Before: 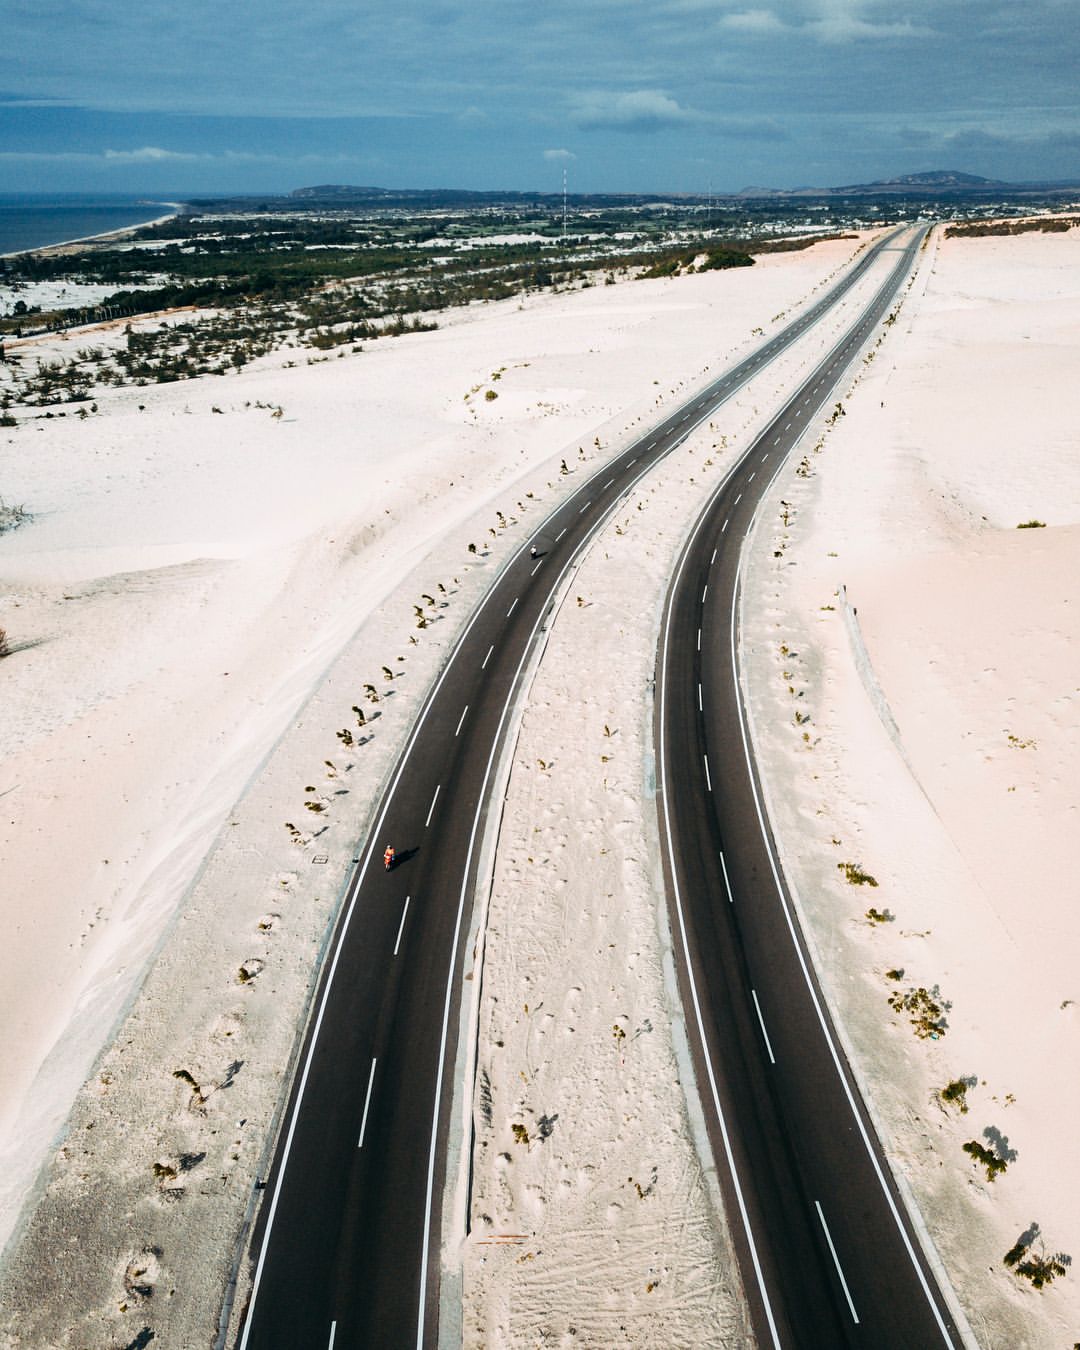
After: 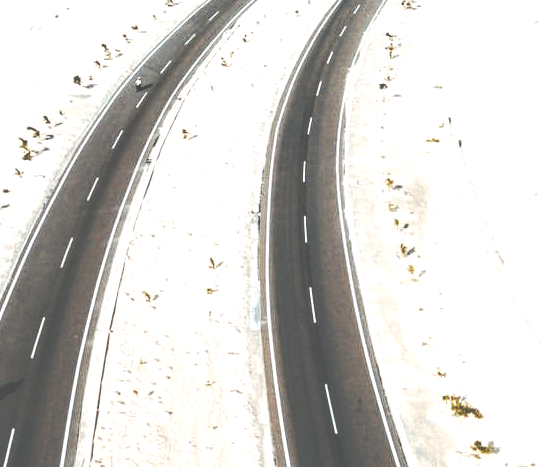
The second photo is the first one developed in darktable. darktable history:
crop: left 36.607%, top 34.735%, right 13.146%, bottom 30.611%
exposure: black level correction 0, exposure 0.7 EV, compensate exposure bias true, compensate highlight preservation false
local contrast: on, module defaults
tone curve: curves: ch0 [(0, 0) (0.003, 0.301) (0.011, 0.302) (0.025, 0.307) (0.044, 0.313) (0.069, 0.316) (0.1, 0.322) (0.136, 0.325) (0.177, 0.341) (0.224, 0.358) (0.277, 0.386) (0.335, 0.429) (0.399, 0.486) (0.468, 0.556) (0.543, 0.644) (0.623, 0.728) (0.709, 0.796) (0.801, 0.854) (0.898, 0.908) (1, 1)], preserve colors none
